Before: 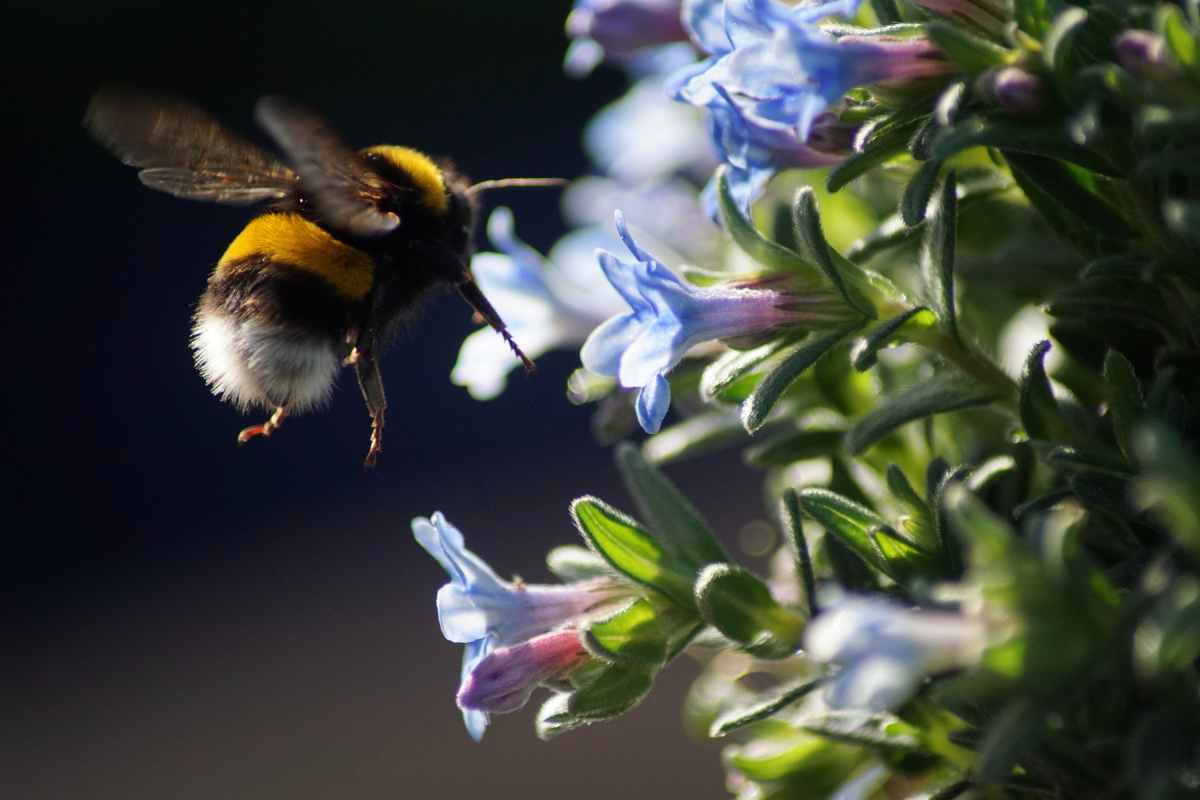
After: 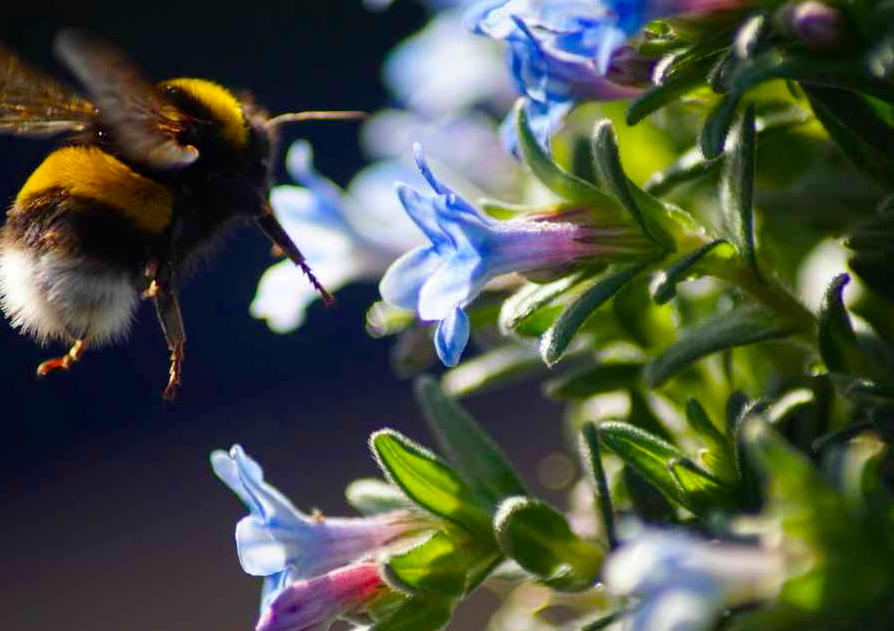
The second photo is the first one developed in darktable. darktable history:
color balance rgb: power › hue 312.05°, perceptual saturation grading › global saturation 36.174%, perceptual saturation grading › shadows 35.342%
crop: left 16.817%, top 8.453%, right 8.614%, bottom 12.595%
